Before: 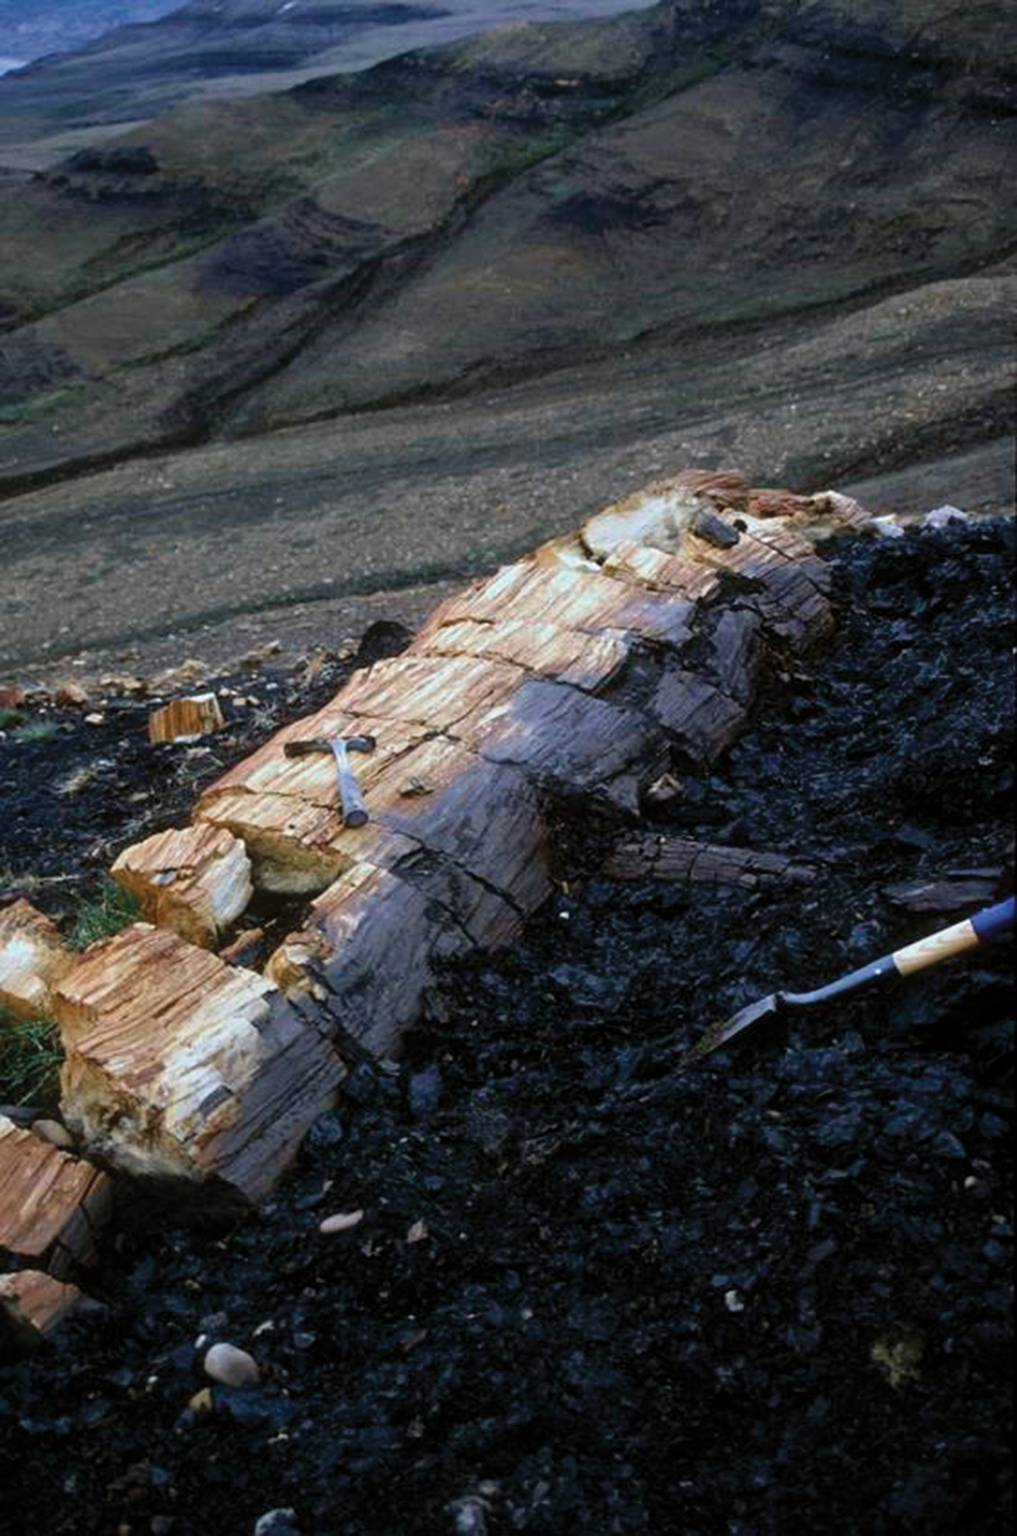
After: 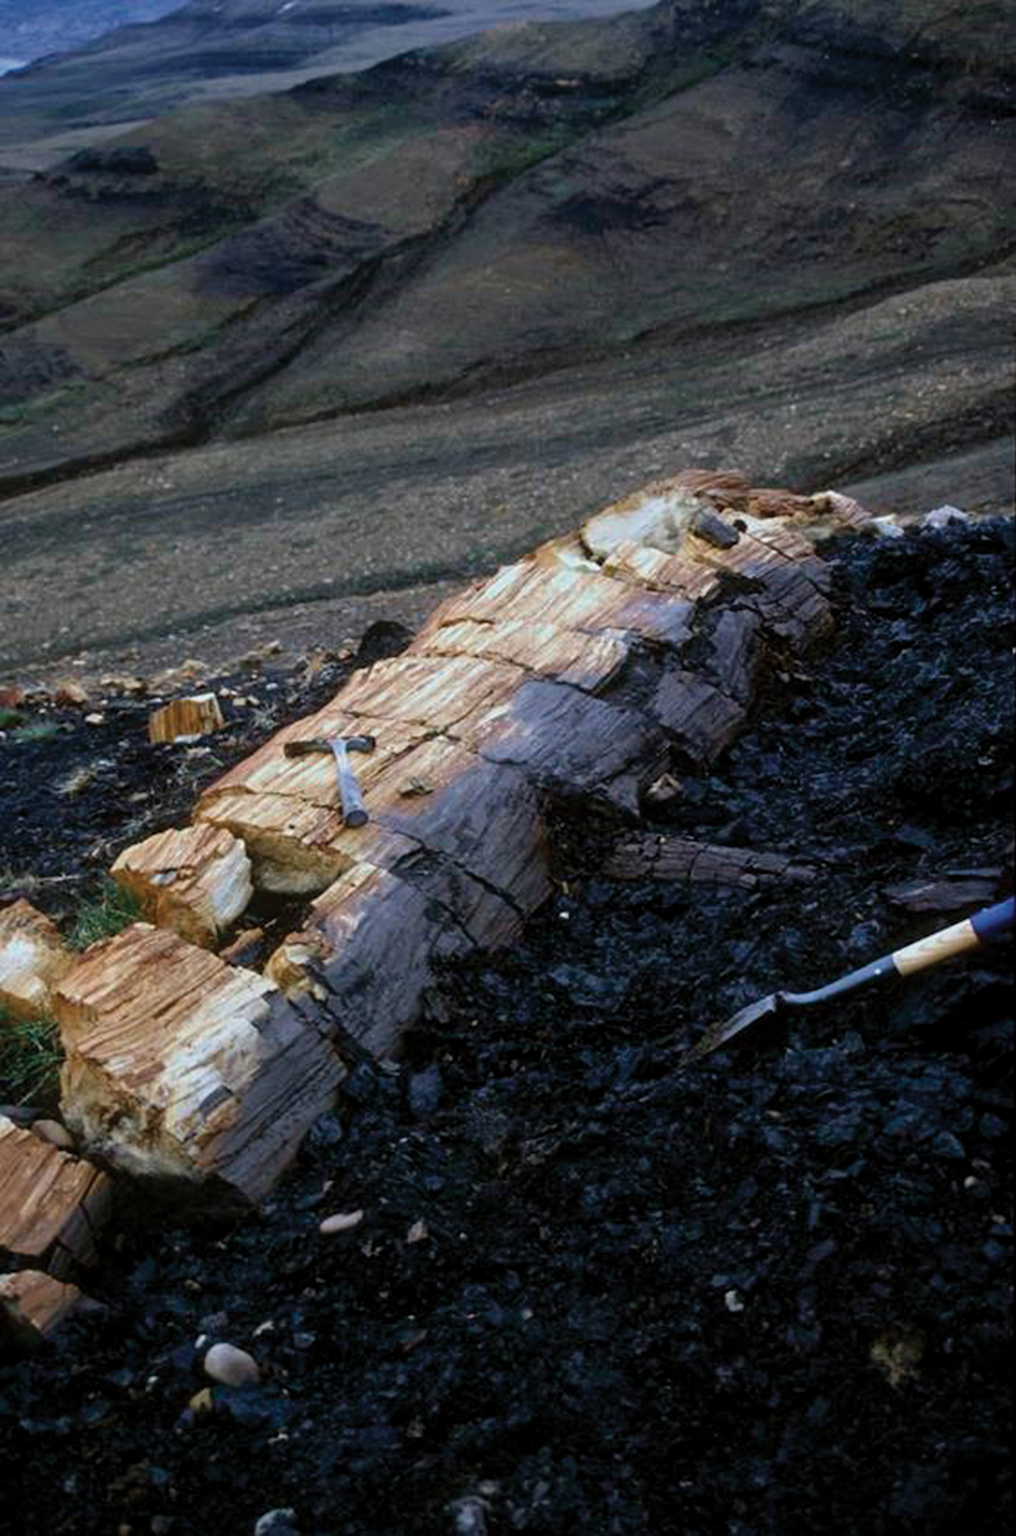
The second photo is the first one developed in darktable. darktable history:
exposure: black level correction 0.001, exposure -0.121 EV, compensate exposure bias true, compensate highlight preservation false
